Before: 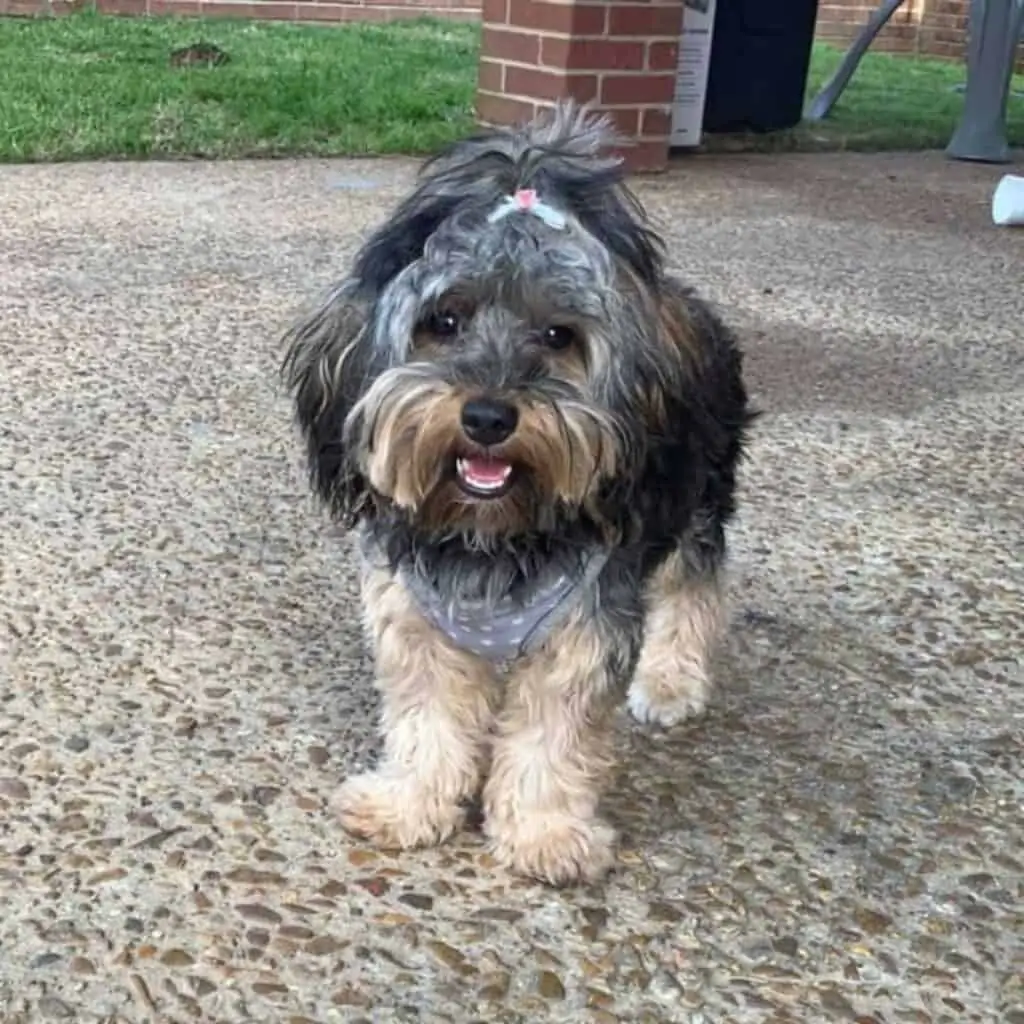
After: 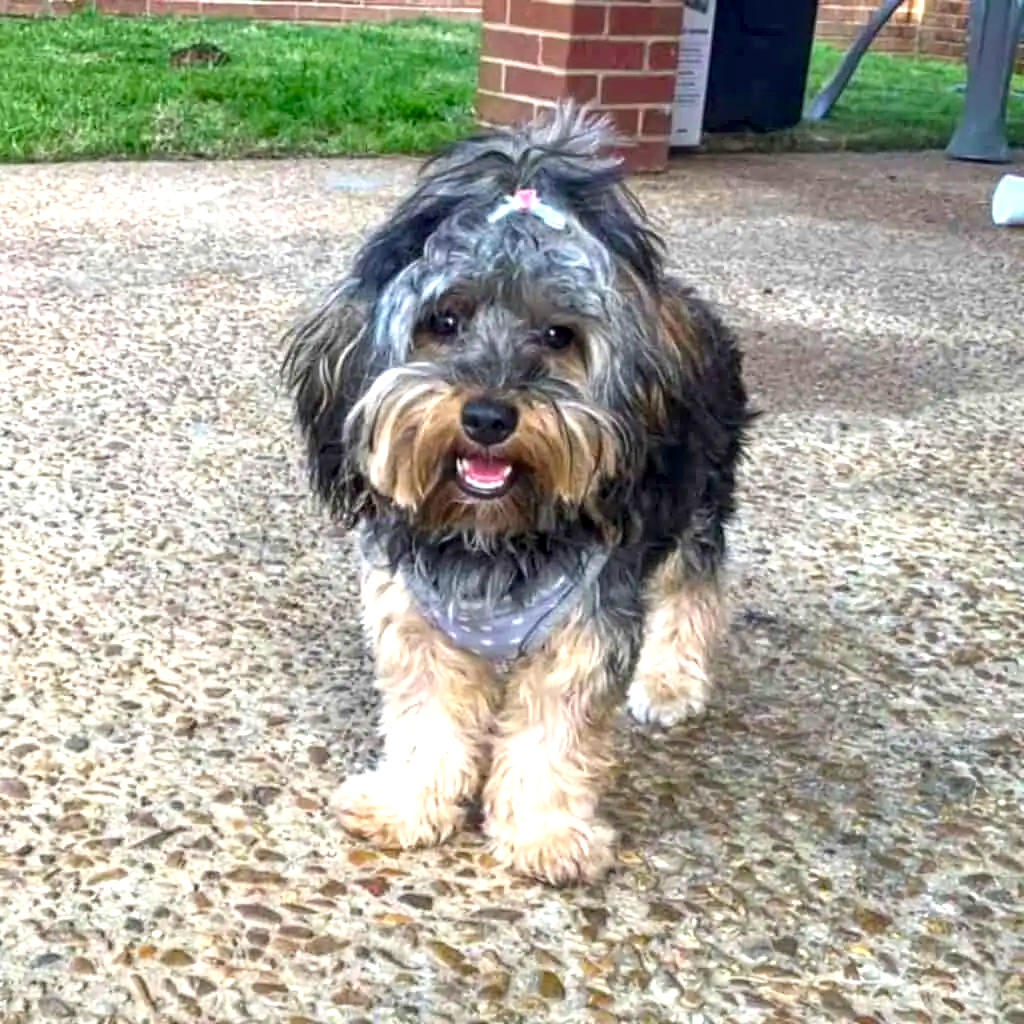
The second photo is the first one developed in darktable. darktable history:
exposure: exposure 0.6 EV, compensate highlight preservation false
local contrast: detail 130%
color balance rgb: perceptual saturation grading › global saturation 40%, global vibrance 15%
